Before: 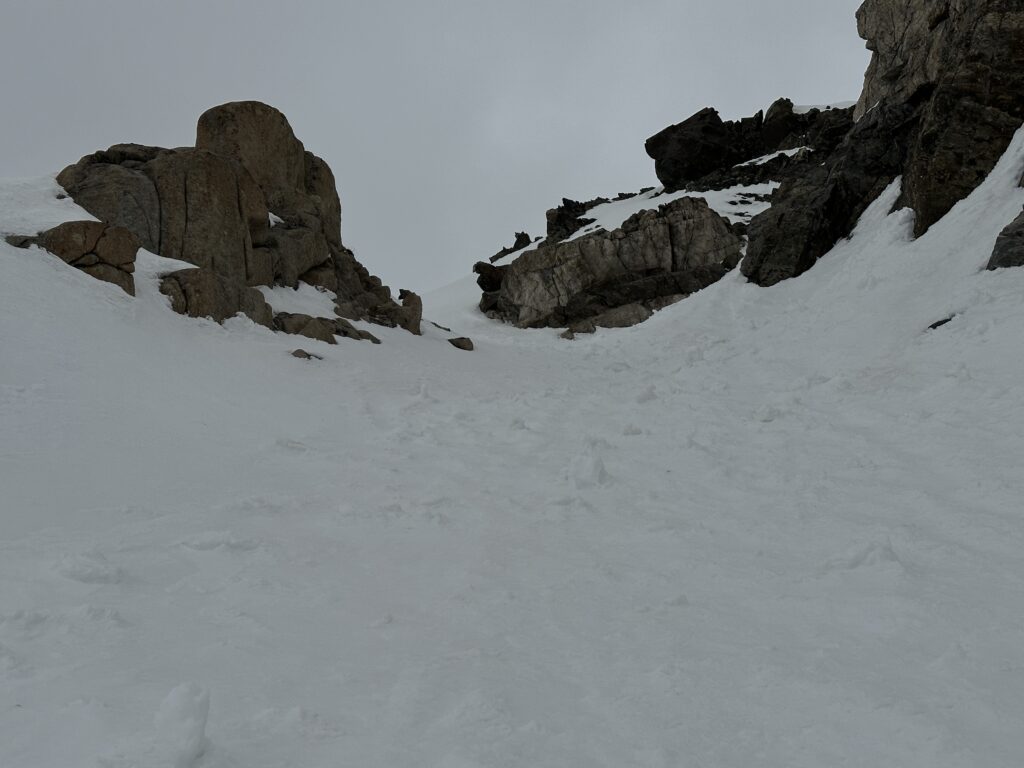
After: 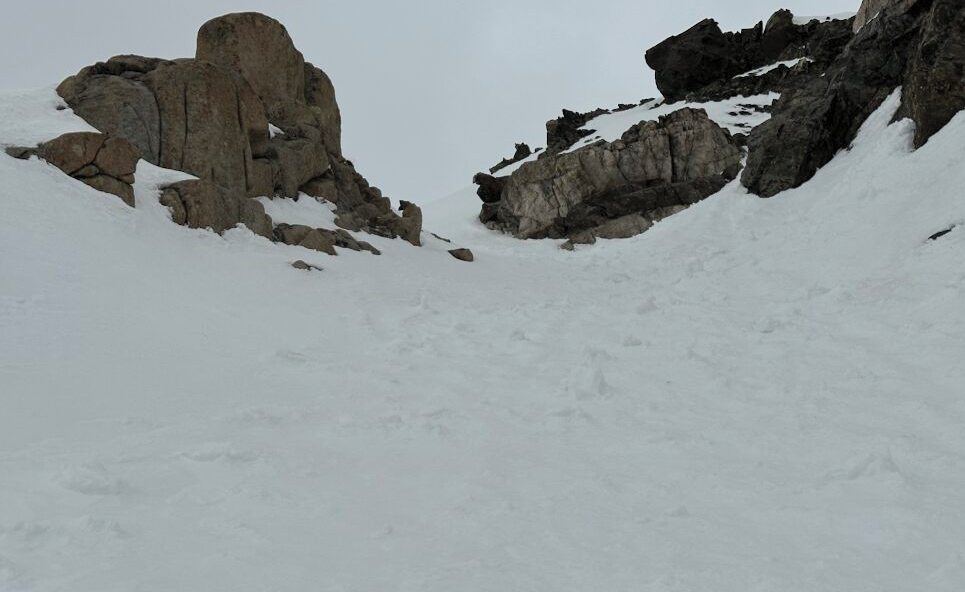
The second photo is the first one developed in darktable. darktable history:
contrast brightness saturation: contrast 0.14, brightness 0.21
crop and rotate: angle 0.03°, top 11.643%, right 5.651%, bottom 11.189%
